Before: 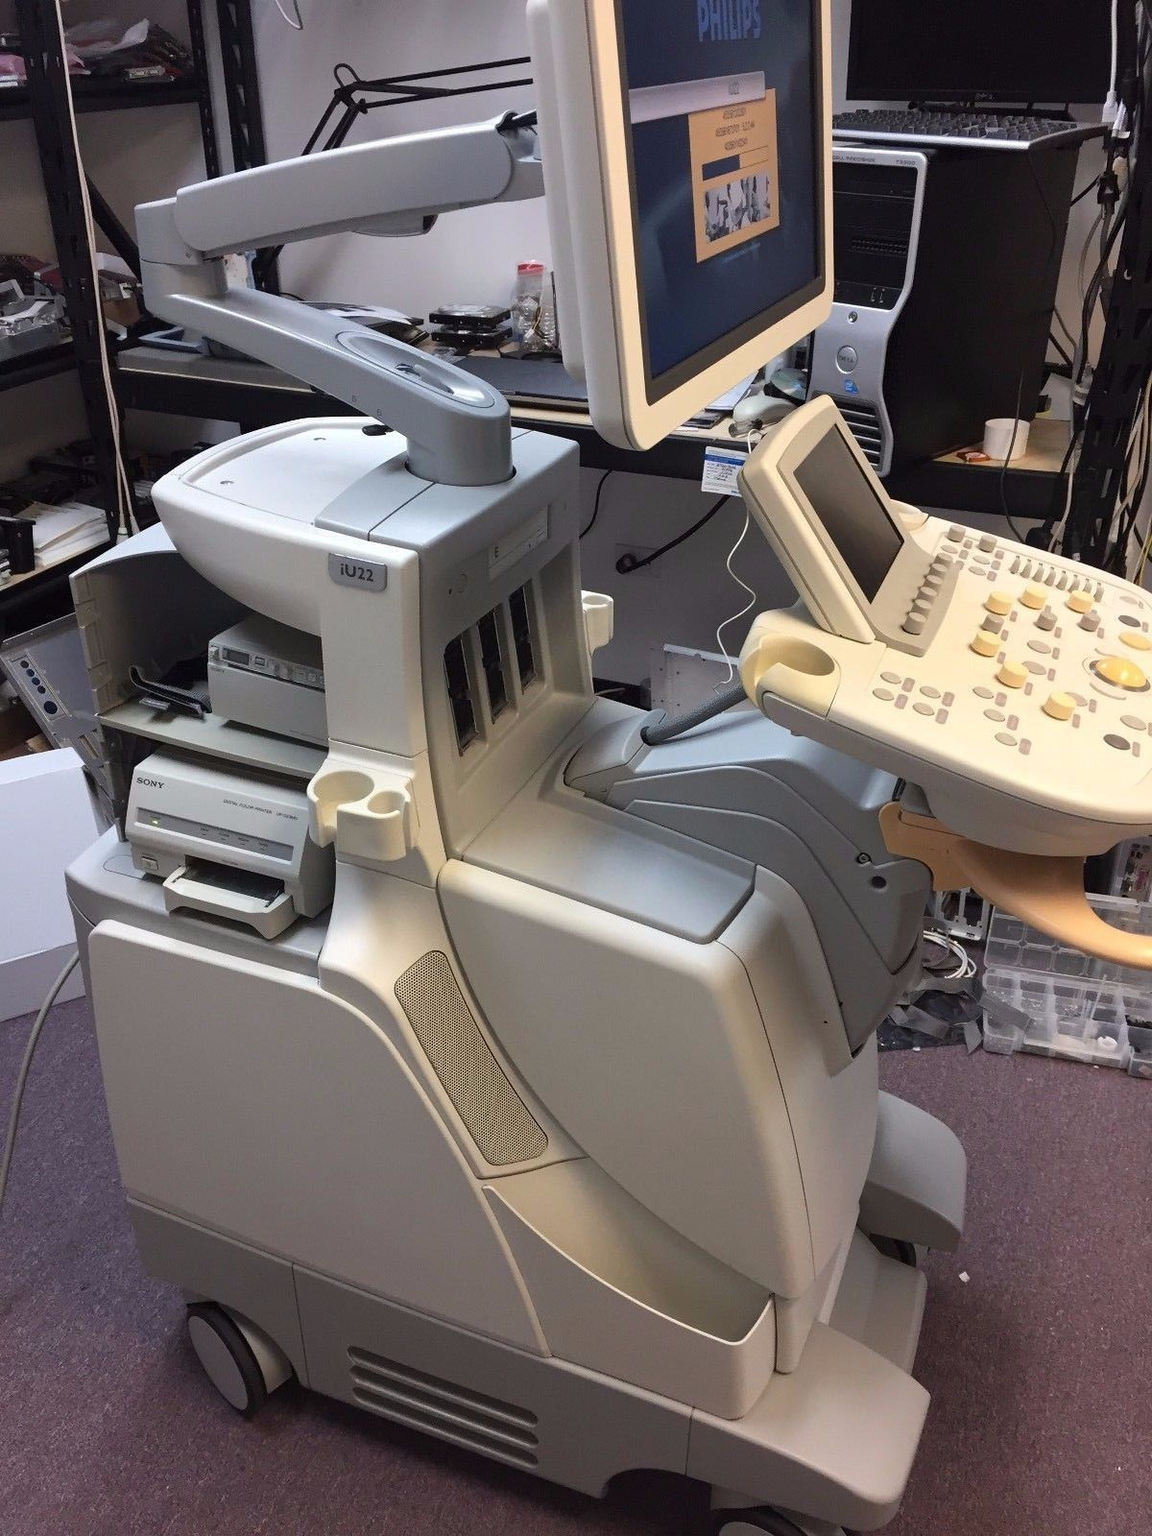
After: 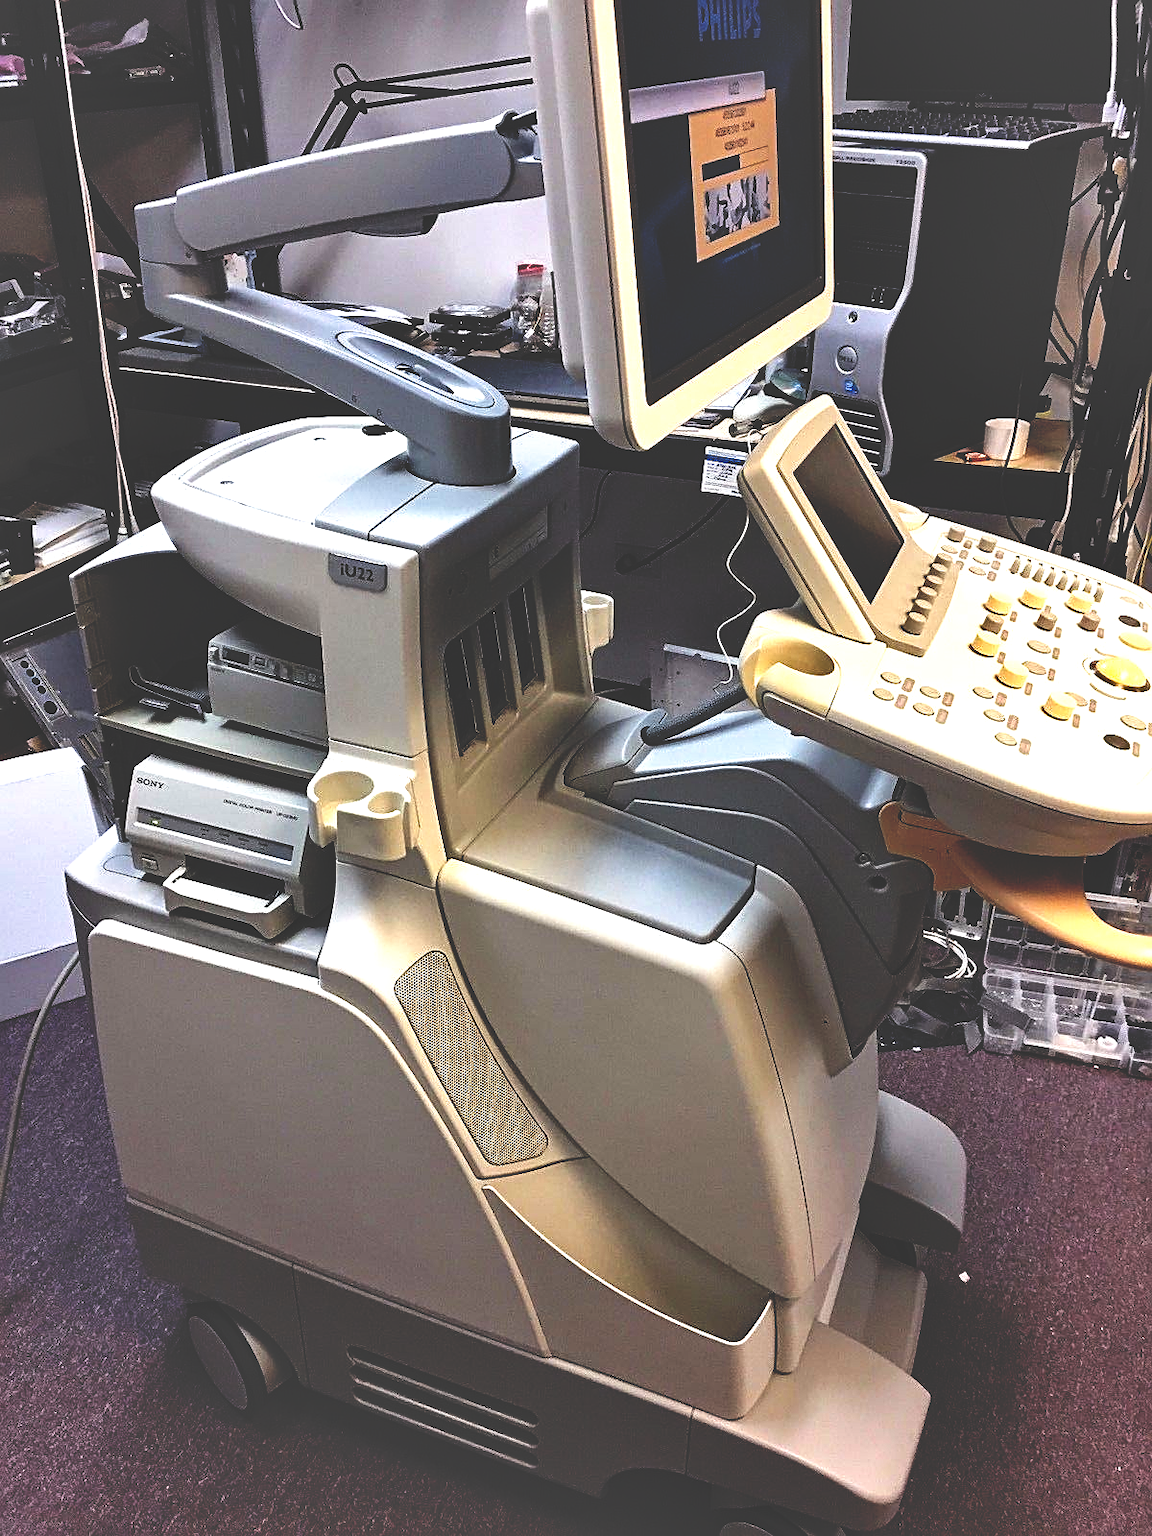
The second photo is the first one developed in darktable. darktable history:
shadows and highlights: low approximation 0.01, soften with gaussian
contrast equalizer: y [[0.5, 0.501, 0.532, 0.538, 0.54, 0.541], [0.5 ×6], [0.5 ×6], [0 ×6], [0 ×6]]
sharpen: on, module defaults
local contrast: highlights 100%, shadows 100%, detail 120%, midtone range 0.2
base curve: curves: ch0 [(0, 0.02) (0.083, 0.036) (1, 1)], preserve colors none
tone curve: curves: ch0 [(0, 0) (0.003, 0.032) (0.011, 0.036) (0.025, 0.049) (0.044, 0.075) (0.069, 0.112) (0.1, 0.151) (0.136, 0.197) (0.177, 0.241) (0.224, 0.295) (0.277, 0.355) (0.335, 0.429) (0.399, 0.512) (0.468, 0.607) (0.543, 0.702) (0.623, 0.796) (0.709, 0.903) (0.801, 0.987) (0.898, 0.997) (1, 1)], preserve colors none
